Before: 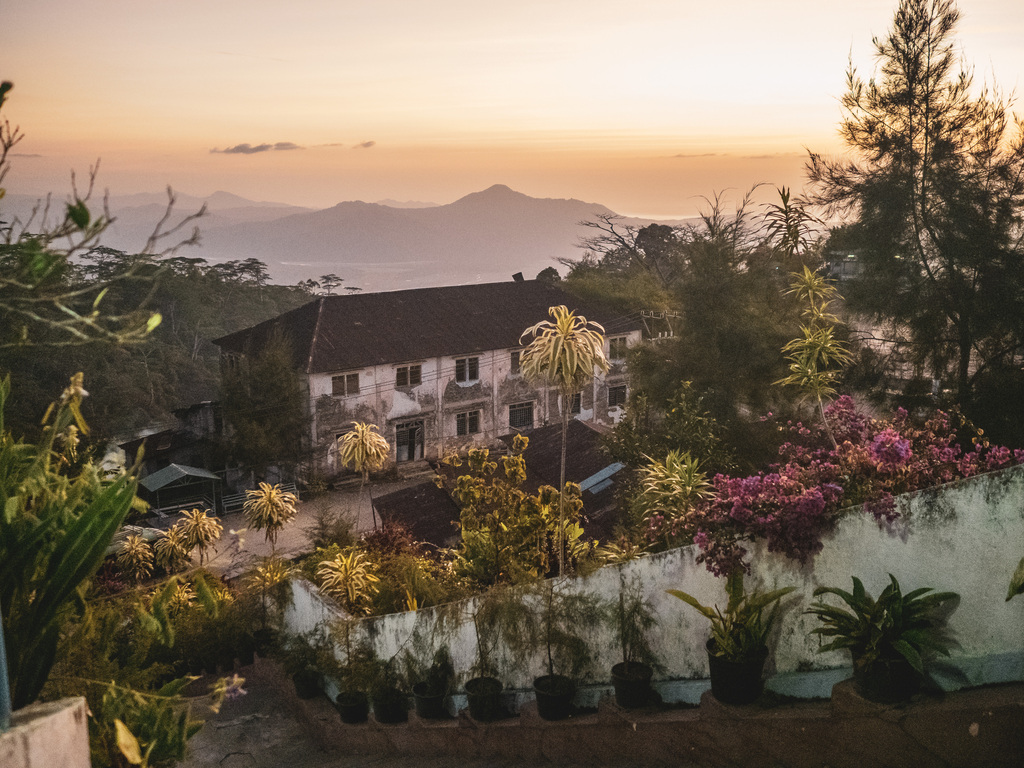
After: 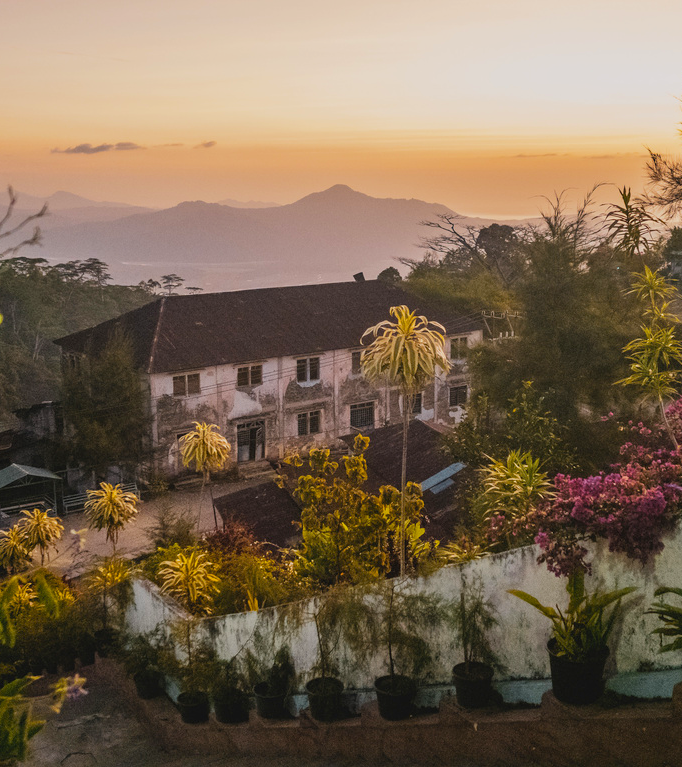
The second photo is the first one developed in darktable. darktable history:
color balance rgb: perceptual saturation grading › global saturation 25%, global vibrance 20%
crop and rotate: left 15.546%, right 17.787%
filmic rgb: black relative exposure -15 EV, white relative exposure 3 EV, threshold 6 EV, target black luminance 0%, hardness 9.27, latitude 99%, contrast 0.912, shadows ↔ highlights balance 0.505%, add noise in highlights 0, color science v3 (2019), use custom middle-gray values true, iterations of high-quality reconstruction 0, contrast in highlights soft, enable highlight reconstruction true
